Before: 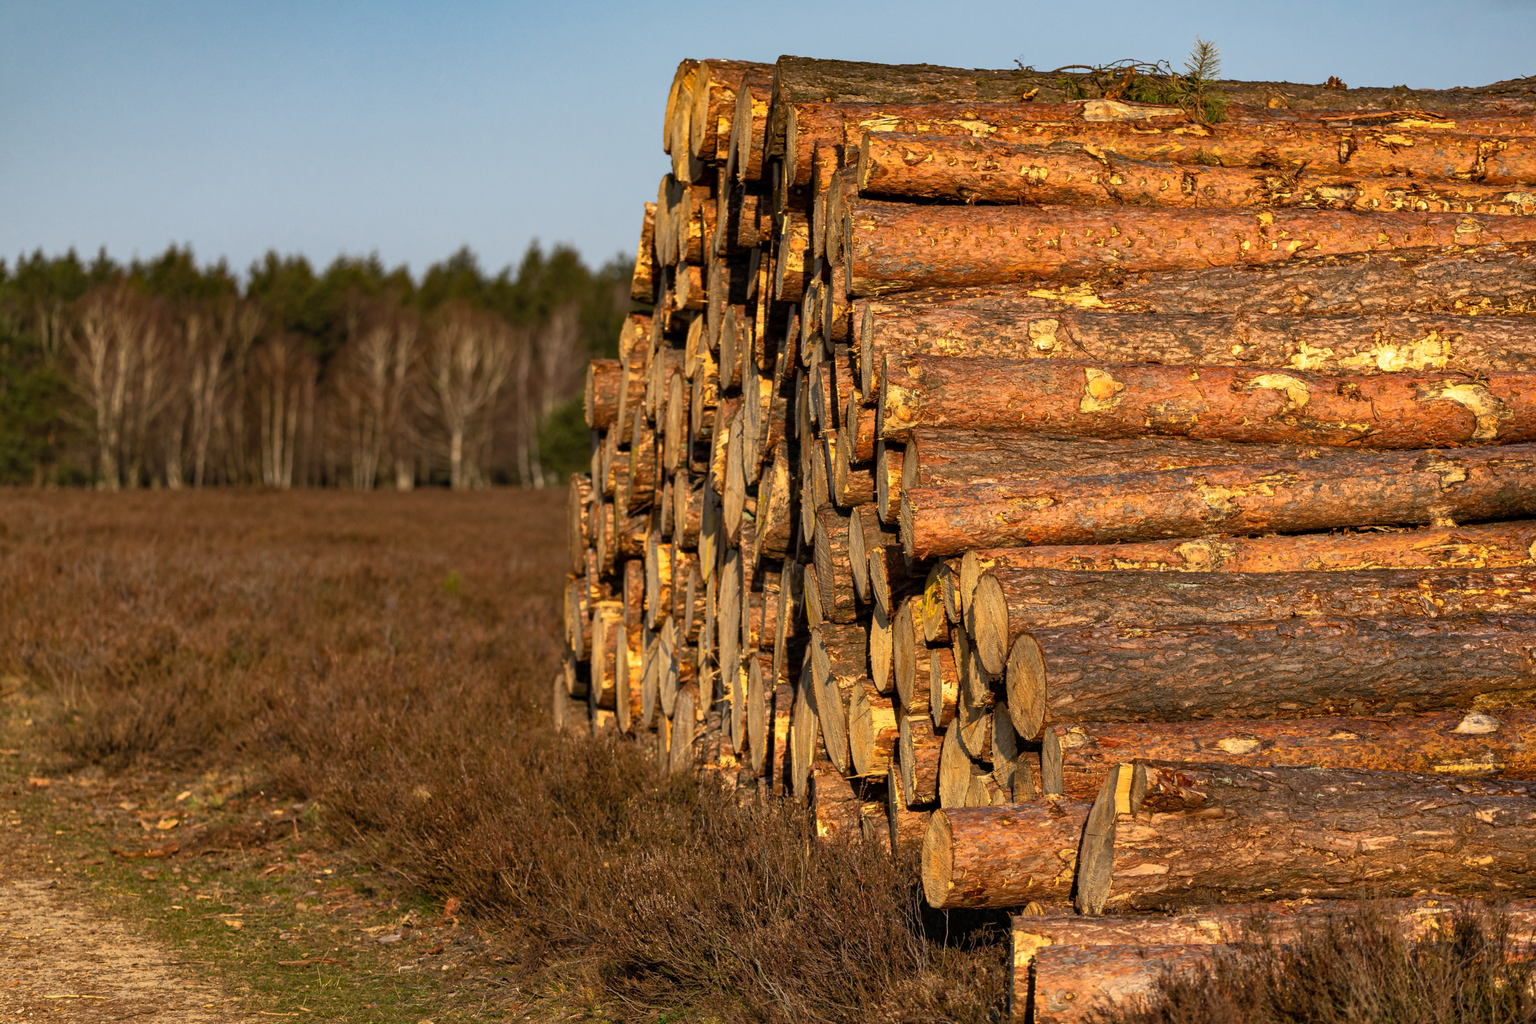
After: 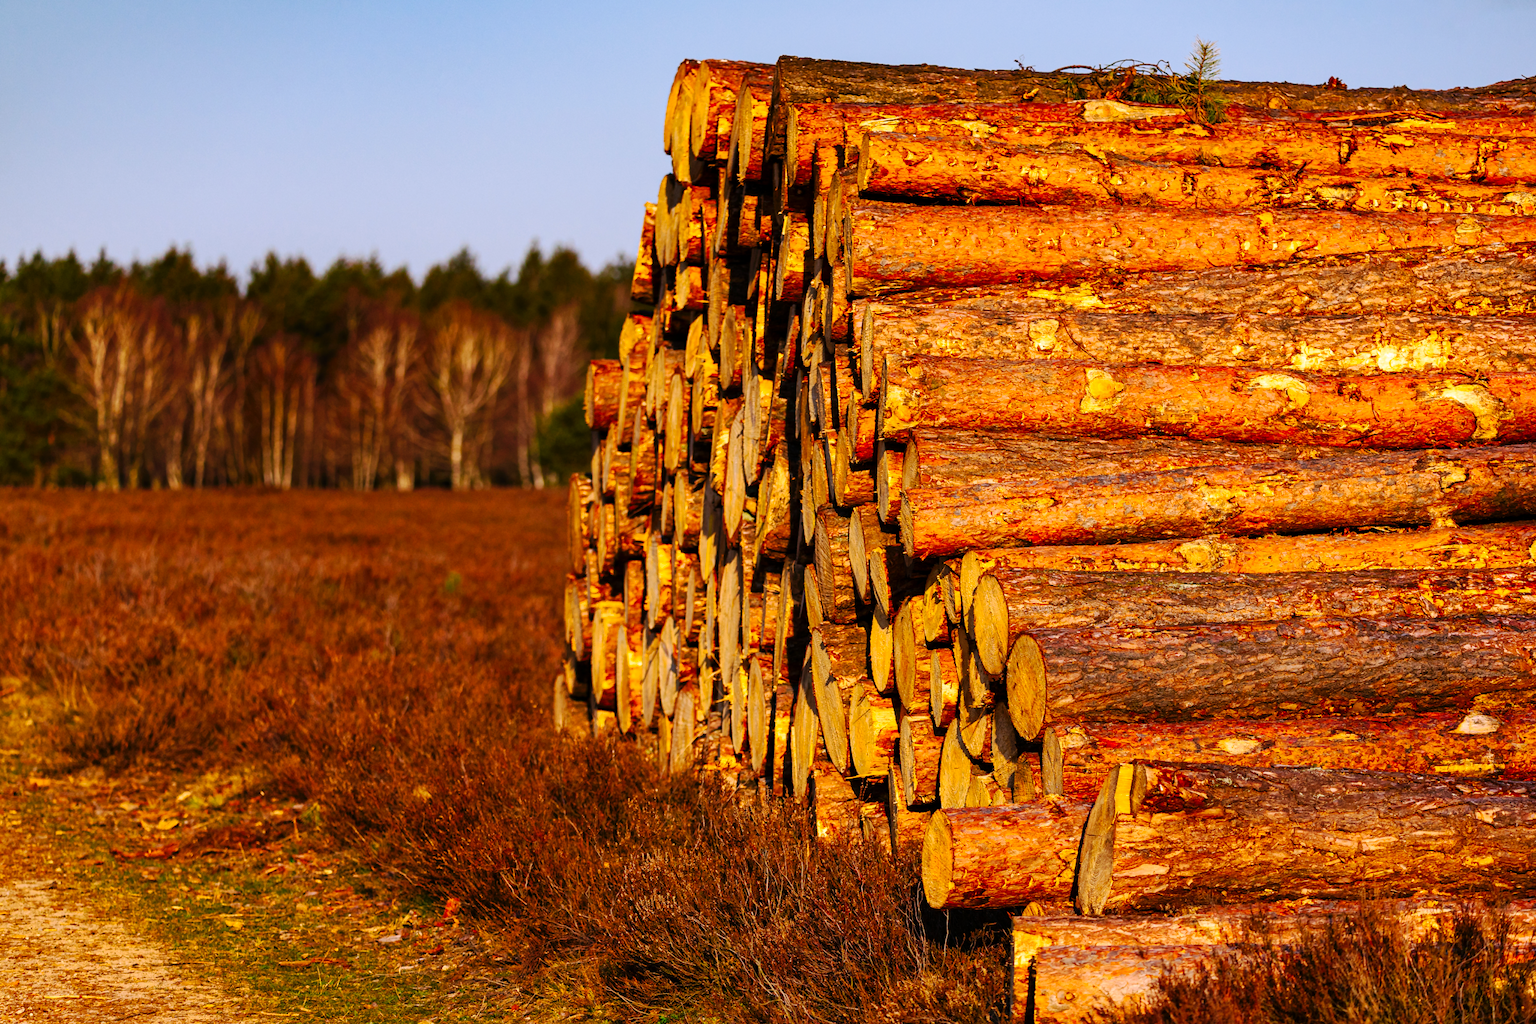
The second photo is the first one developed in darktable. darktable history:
tone curve: curves: ch0 [(0, 0) (0.003, 0.002) (0.011, 0.009) (0.025, 0.018) (0.044, 0.03) (0.069, 0.043) (0.1, 0.057) (0.136, 0.079) (0.177, 0.125) (0.224, 0.178) (0.277, 0.255) (0.335, 0.341) (0.399, 0.443) (0.468, 0.553) (0.543, 0.644) (0.623, 0.718) (0.709, 0.779) (0.801, 0.849) (0.898, 0.929) (1, 1)], preserve colors none
contrast brightness saturation: brightness -0.02, saturation 0.35
white balance: red 1.05, blue 1.072
